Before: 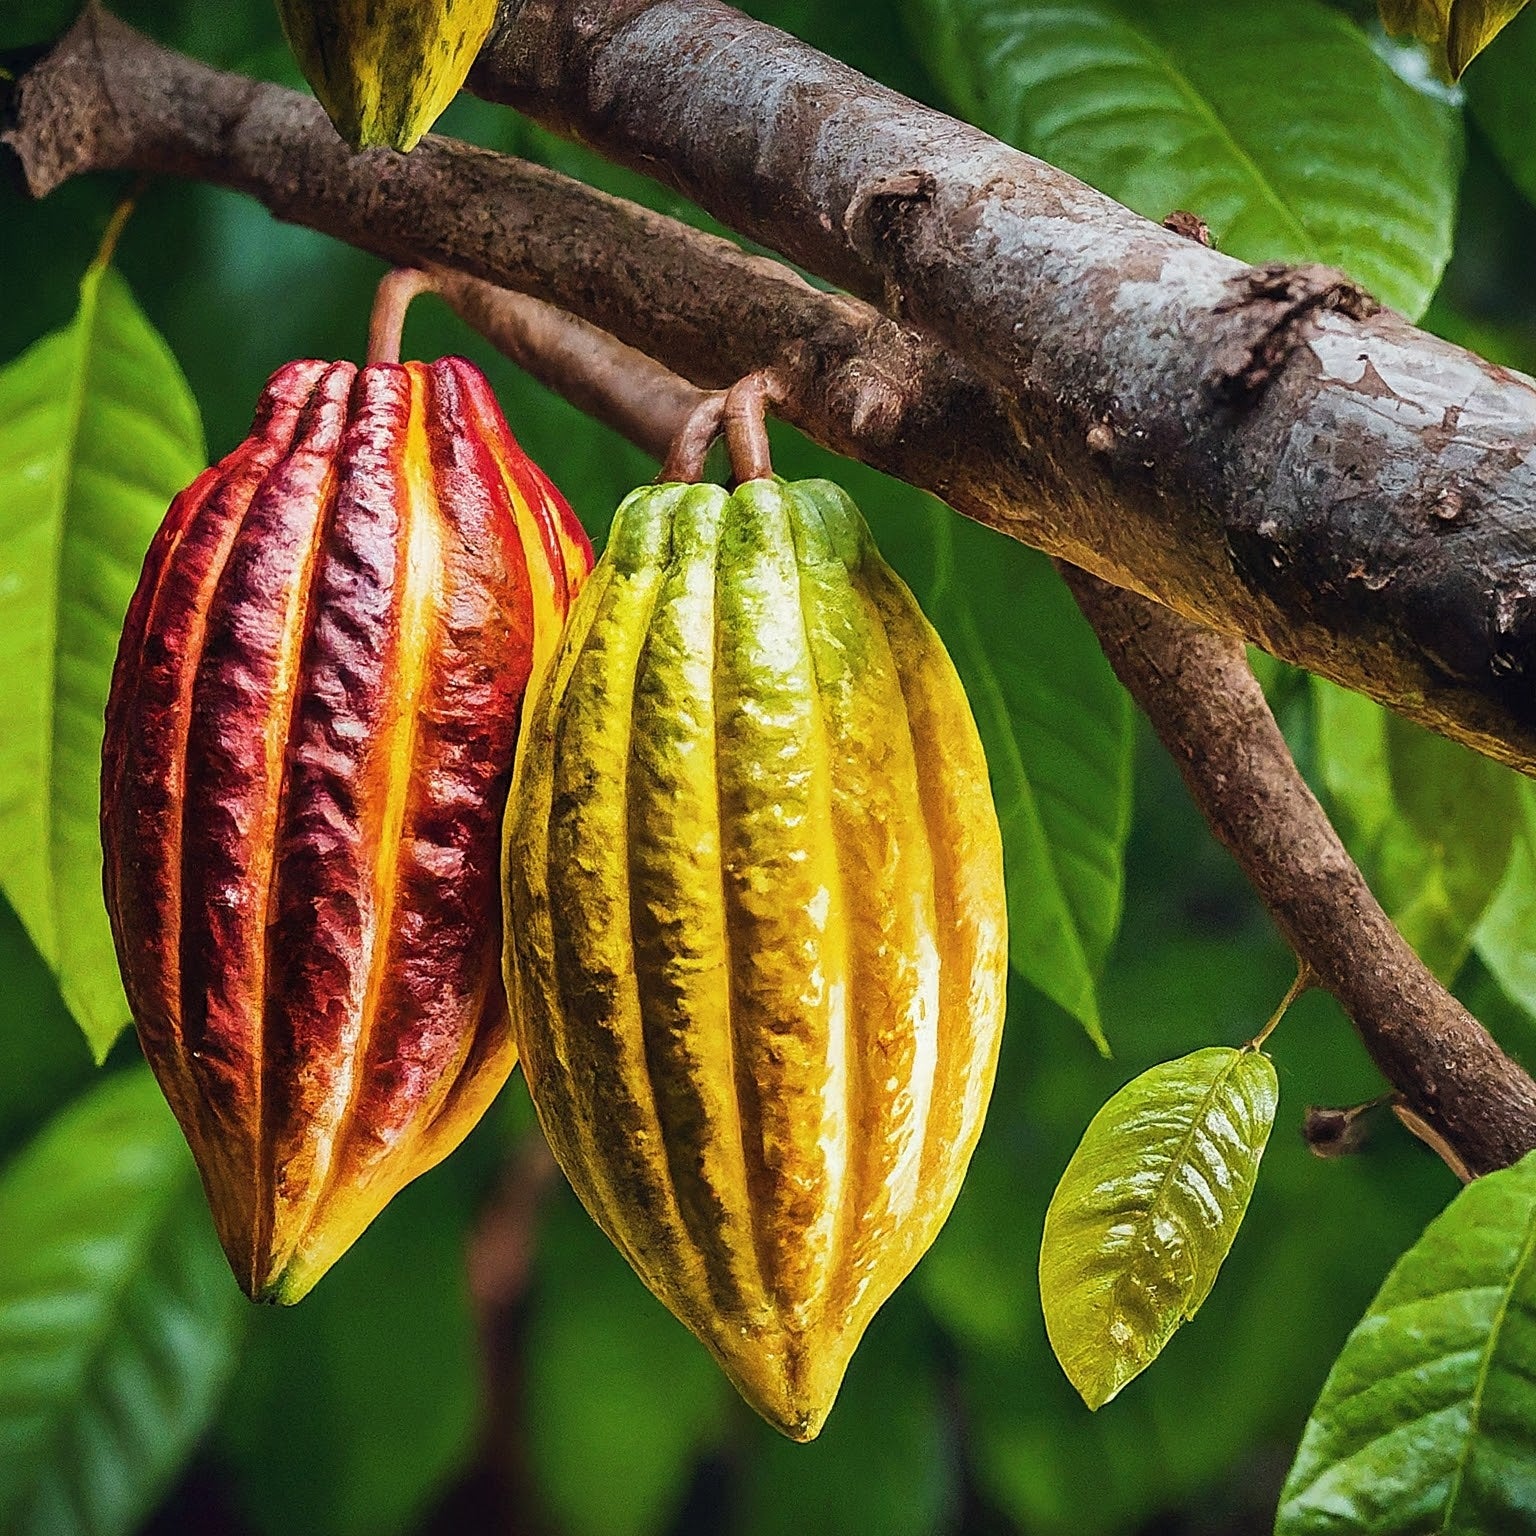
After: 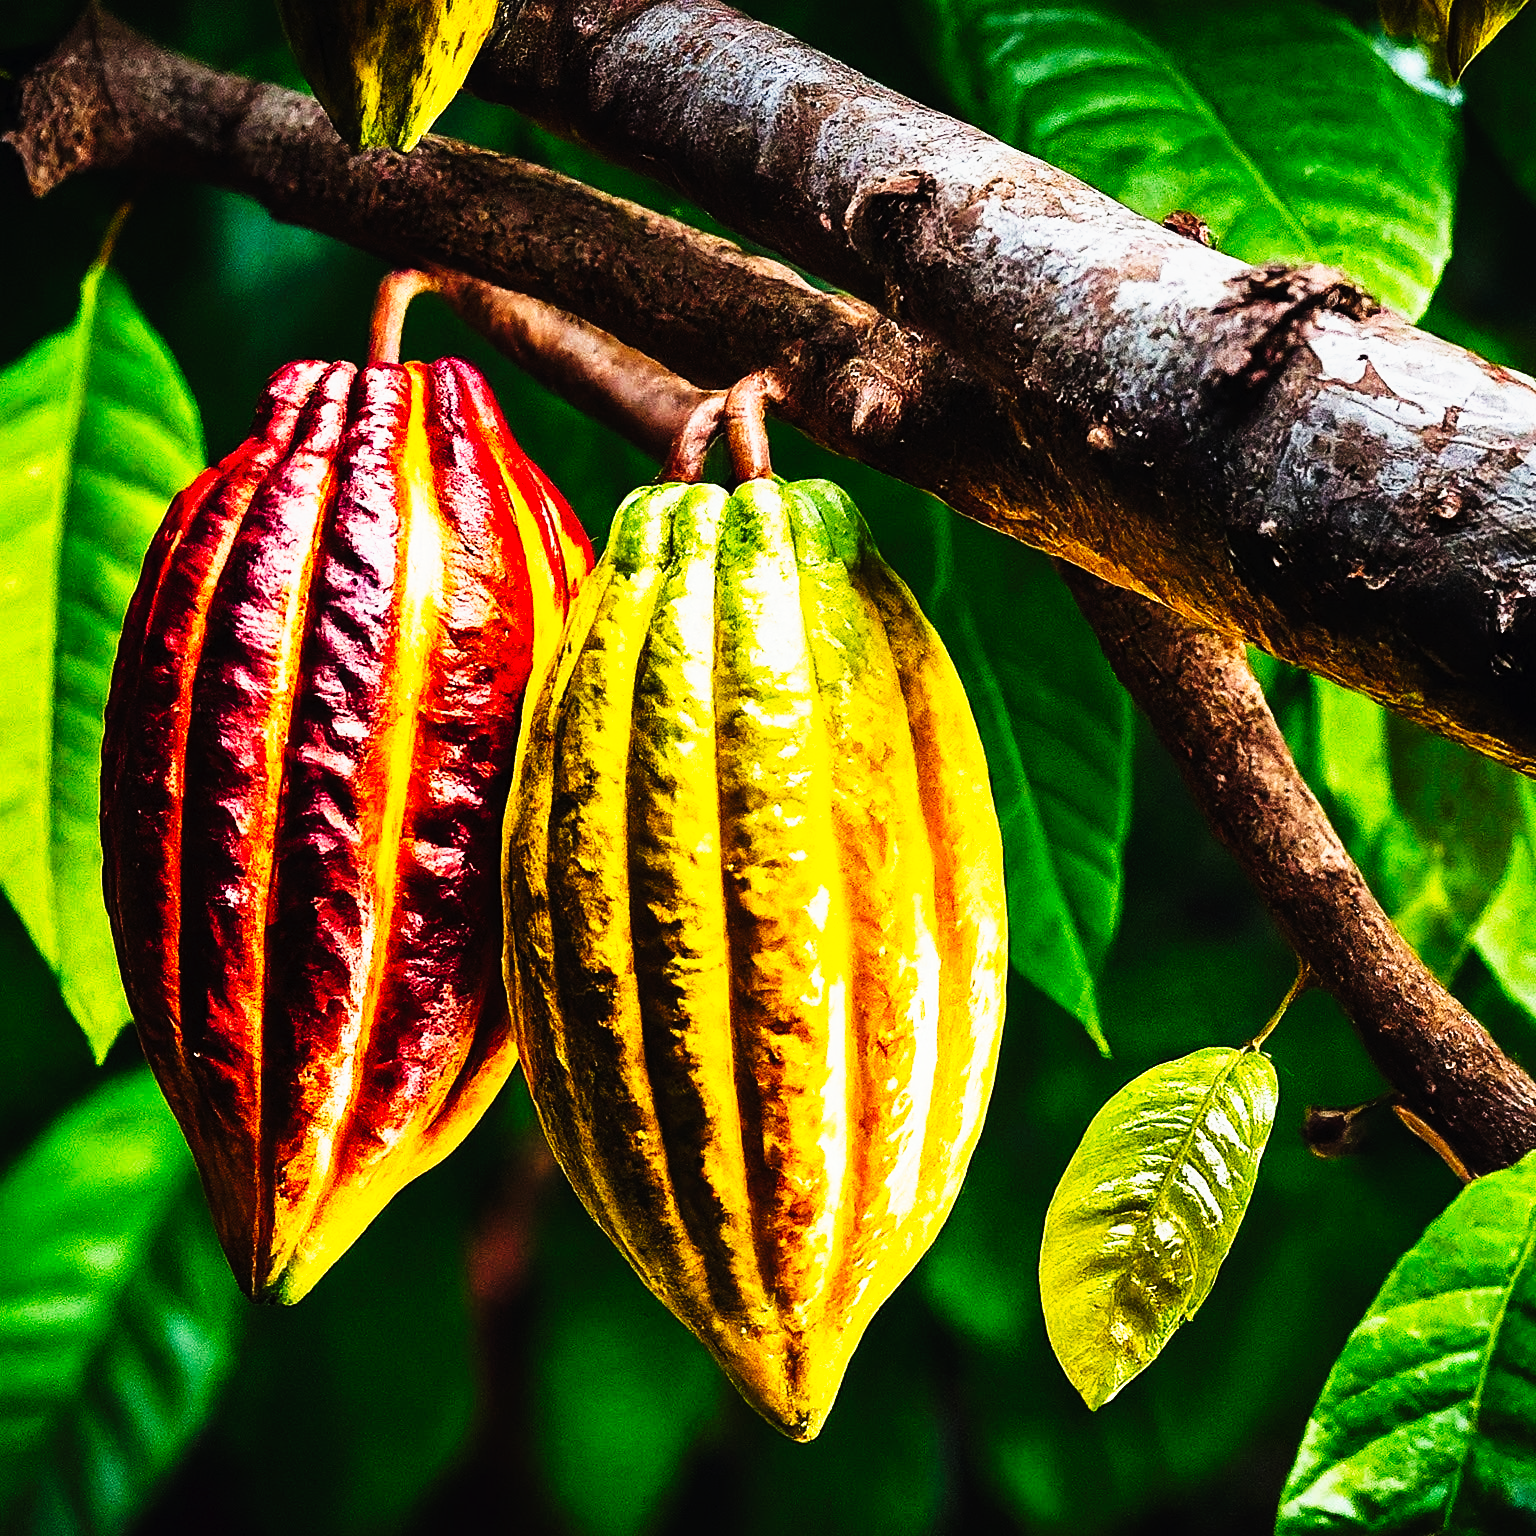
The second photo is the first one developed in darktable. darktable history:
tone curve: curves: ch0 [(0, 0) (0.003, 0.001) (0.011, 0.005) (0.025, 0.01) (0.044, 0.016) (0.069, 0.019) (0.1, 0.024) (0.136, 0.03) (0.177, 0.045) (0.224, 0.071) (0.277, 0.122) (0.335, 0.202) (0.399, 0.326) (0.468, 0.471) (0.543, 0.638) (0.623, 0.798) (0.709, 0.913) (0.801, 0.97) (0.898, 0.983) (1, 1)], preserve colors none
